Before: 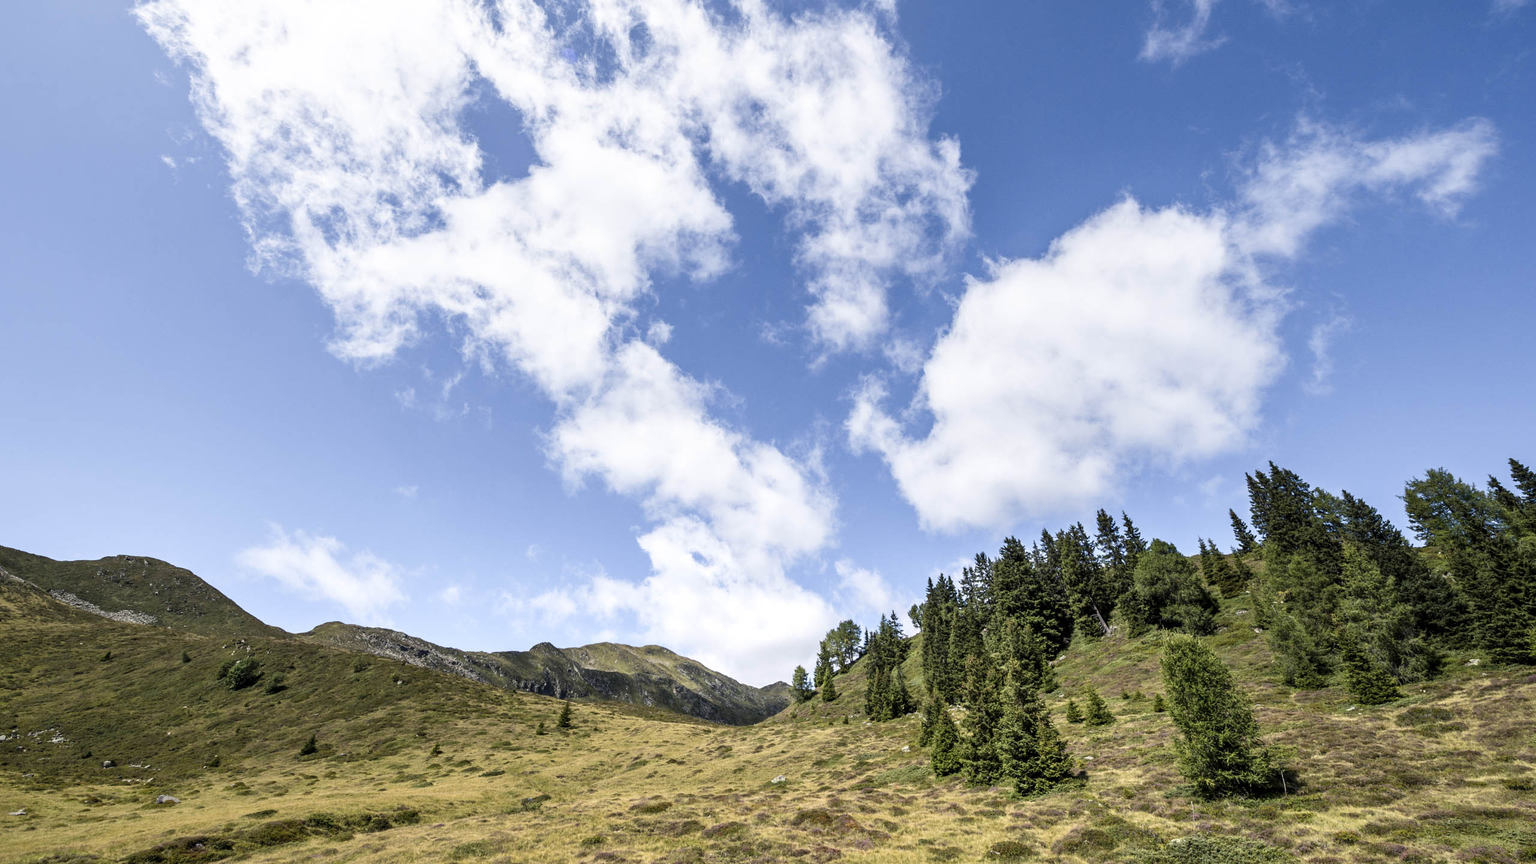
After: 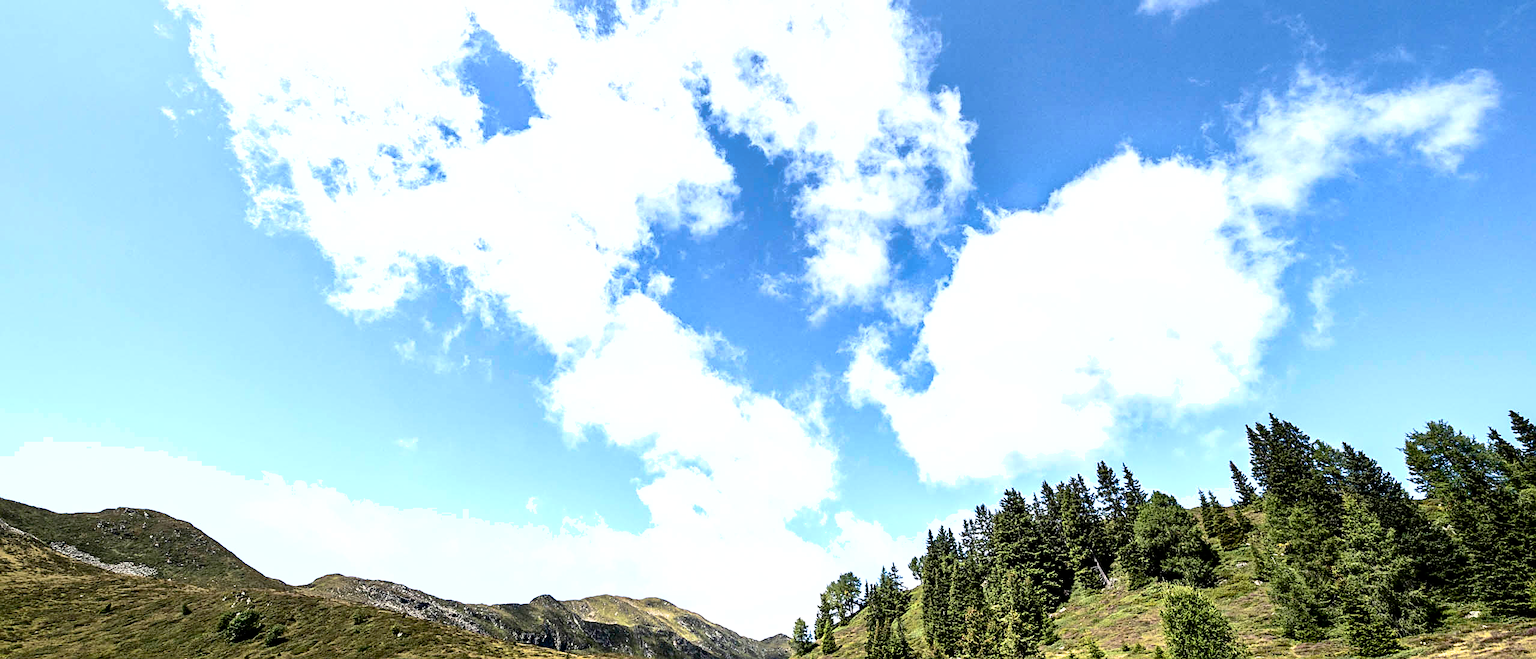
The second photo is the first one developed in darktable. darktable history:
contrast brightness saturation: contrast 0.292
exposure: black level correction 0.001, compensate exposure bias true, compensate highlight preservation false
crop: top 5.611%, bottom 18.006%
shadows and highlights: on, module defaults
tone equalizer: -8 EV -0.71 EV, -7 EV -0.711 EV, -6 EV -0.574 EV, -5 EV -0.407 EV, -3 EV 0.405 EV, -2 EV 0.6 EV, -1 EV 0.676 EV, +0 EV 0.759 EV
sharpen: on, module defaults
local contrast: mode bilateral grid, contrast 15, coarseness 36, detail 104%, midtone range 0.2
